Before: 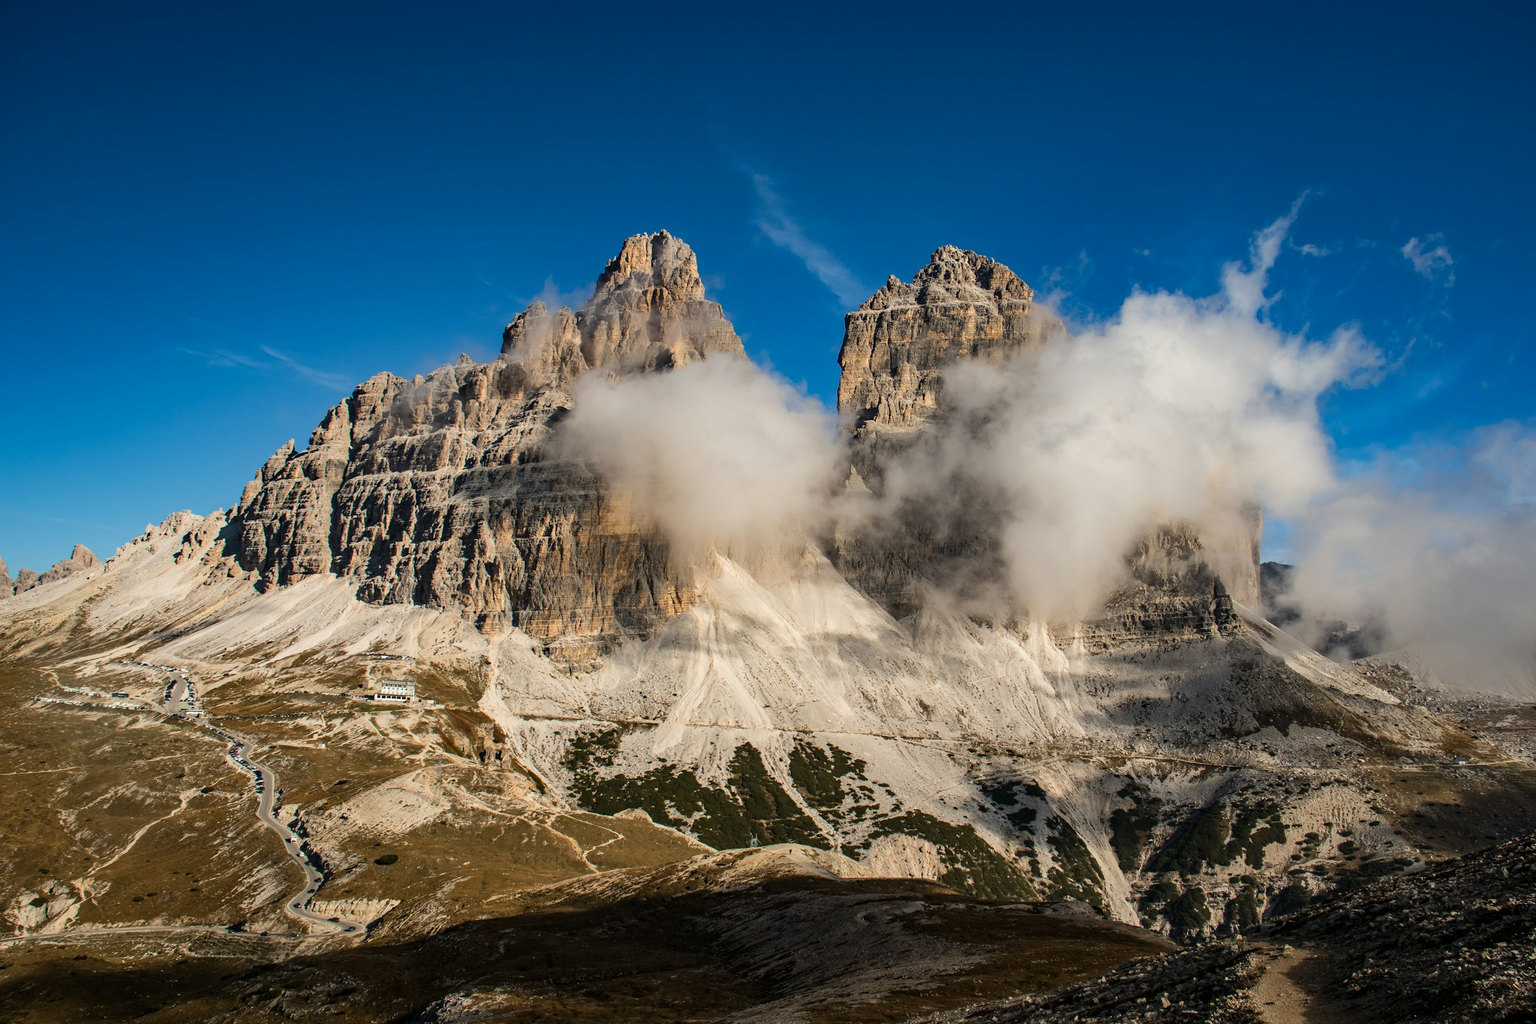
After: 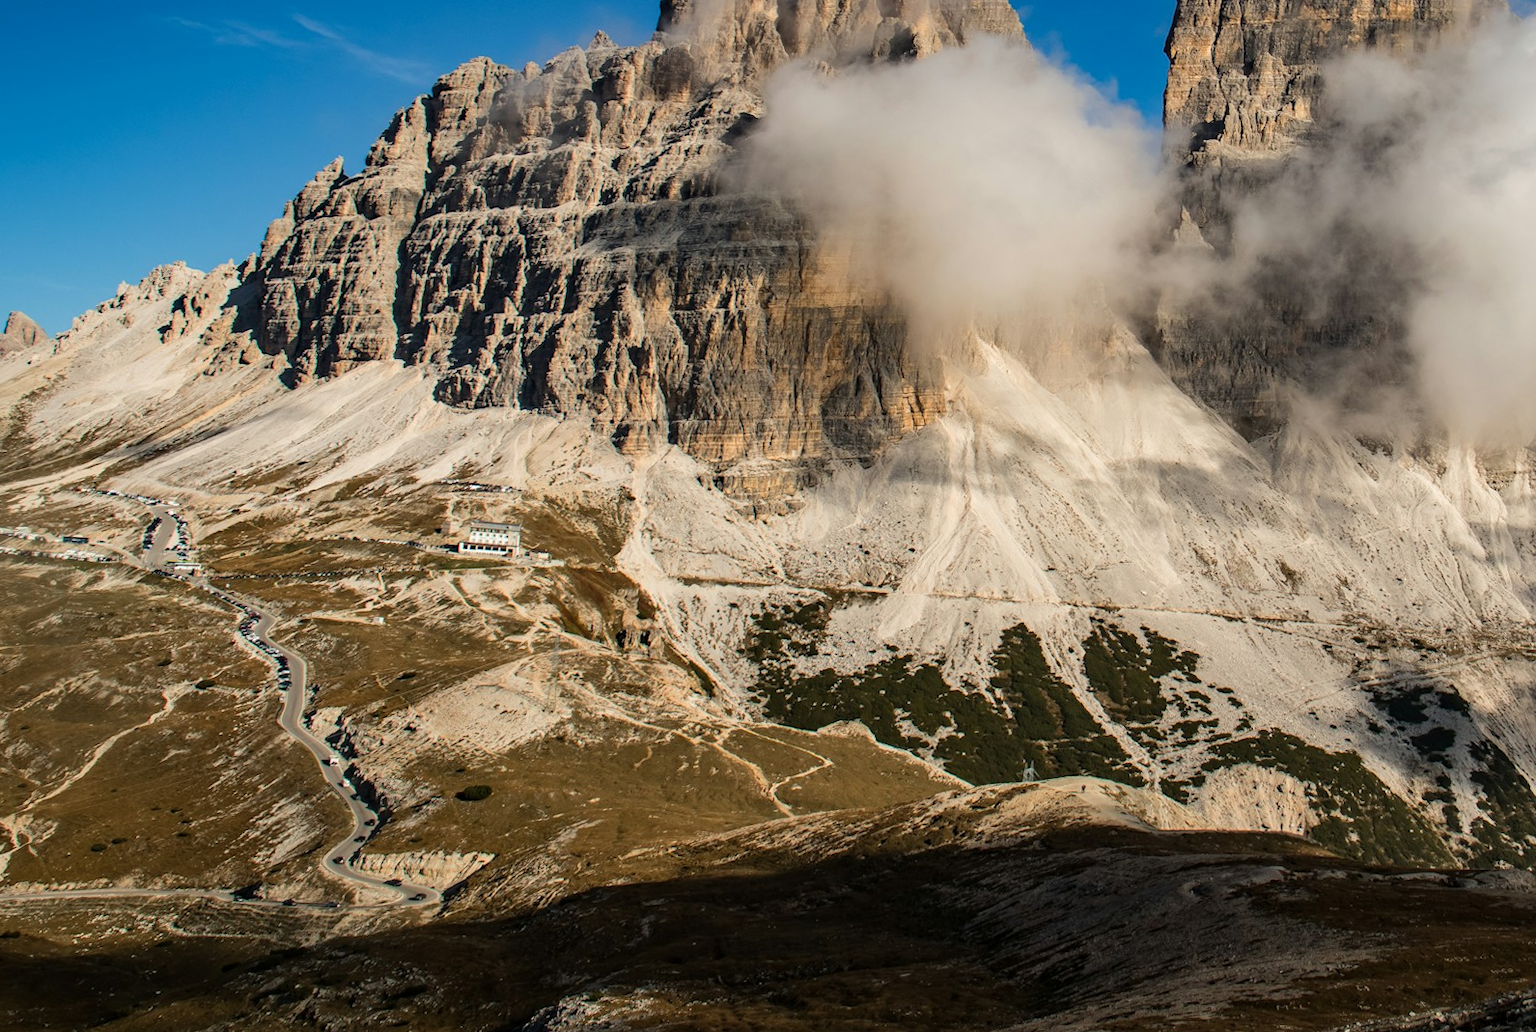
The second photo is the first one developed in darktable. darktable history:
crop and rotate: angle -0.749°, left 3.557%, top 31.833%, right 28.853%
